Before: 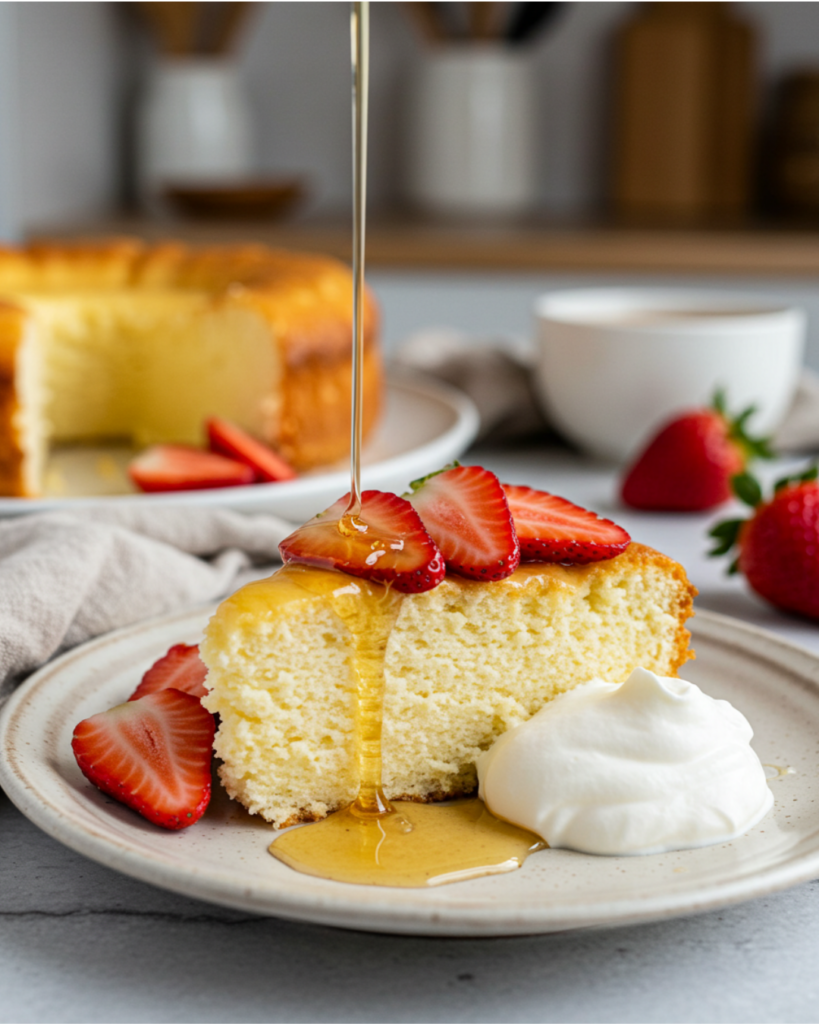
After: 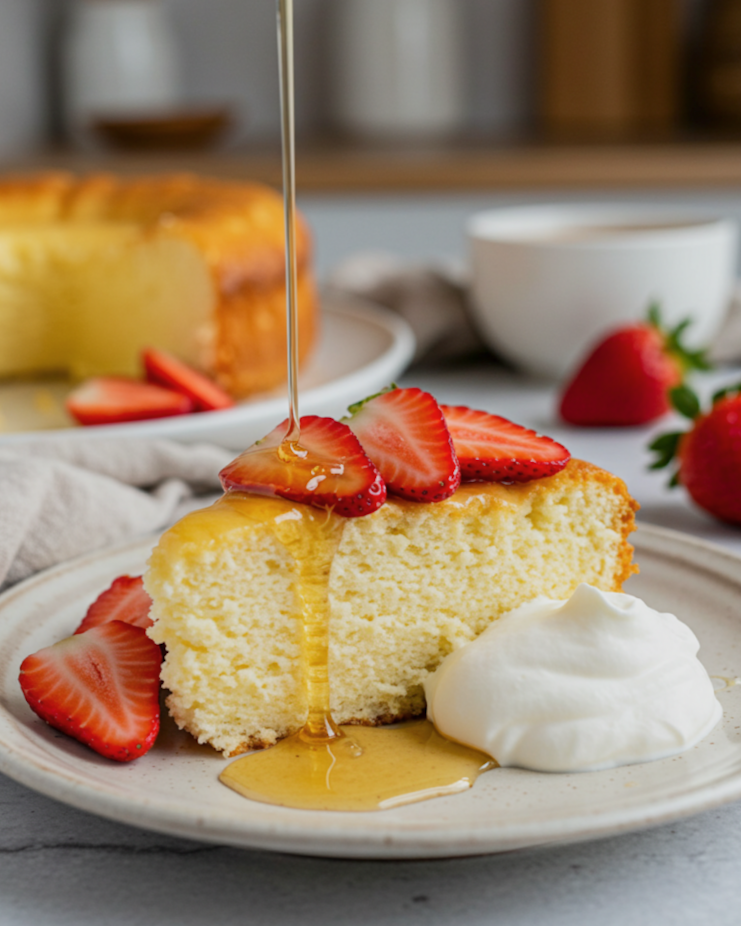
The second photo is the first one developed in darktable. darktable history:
color balance rgb: perceptual saturation grading › global saturation -0.31%, global vibrance -8%, contrast -13%, saturation formula JzAzBz (2021)
crop and rotate: angle 1.96°, left 5.673%, top 5.673%
